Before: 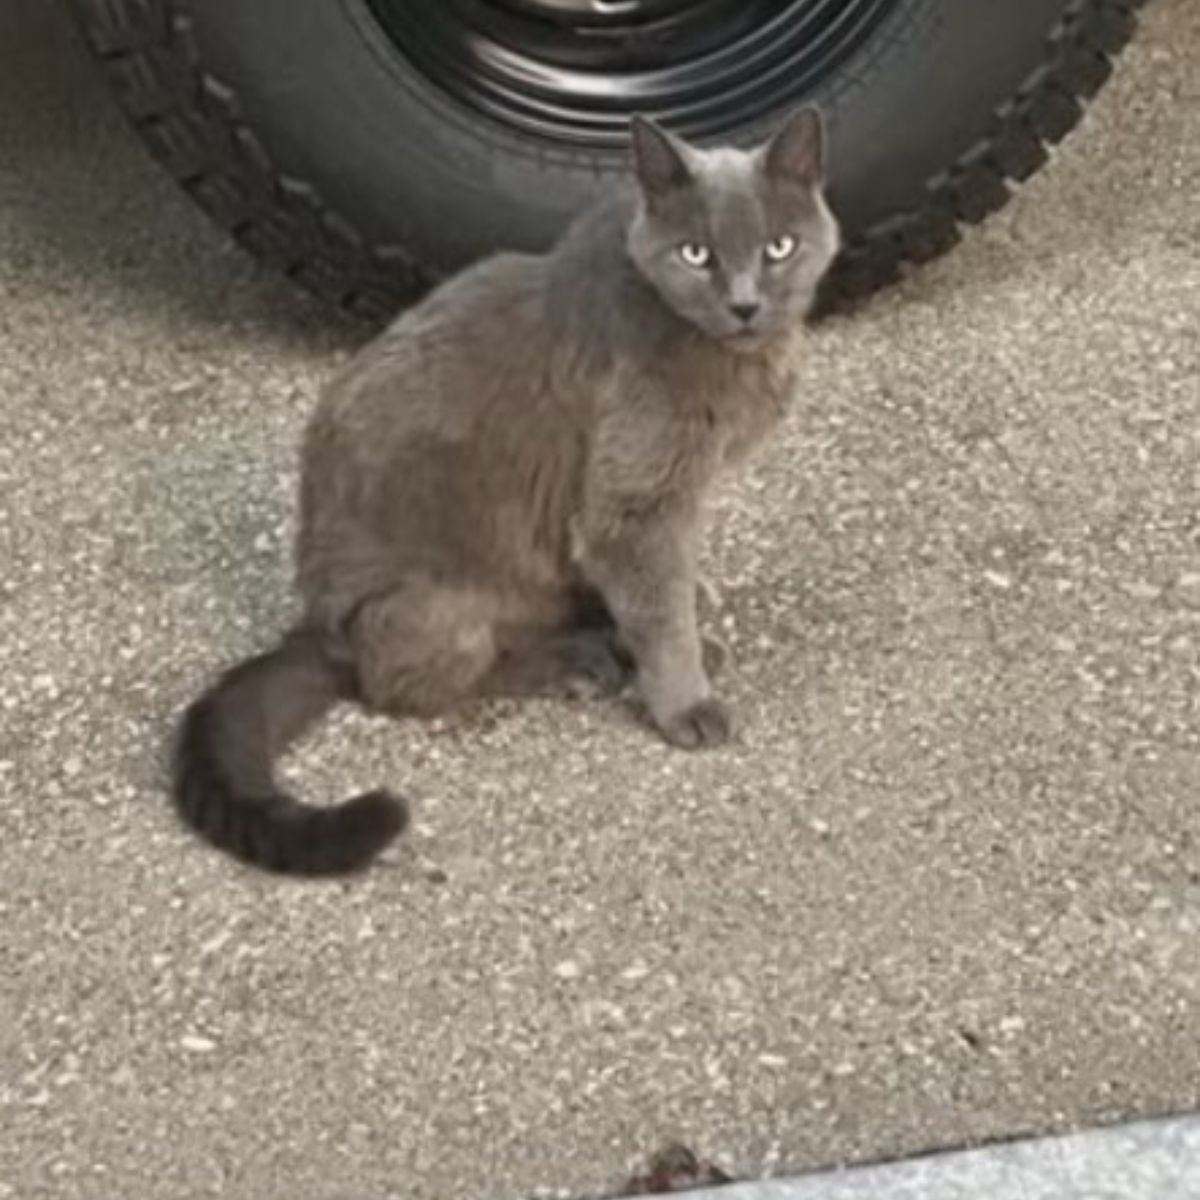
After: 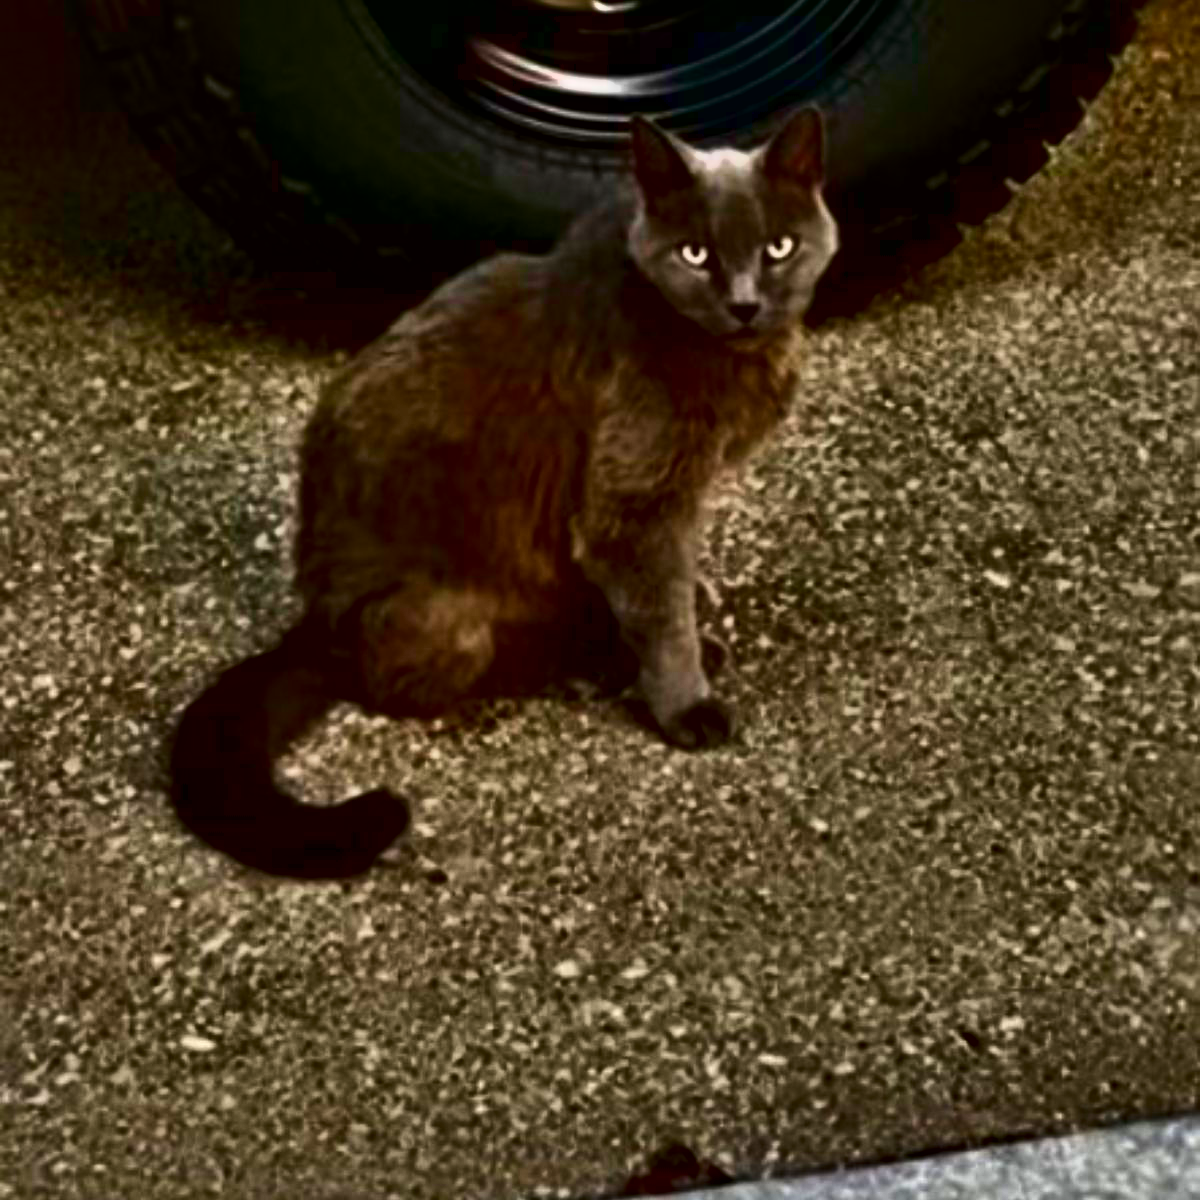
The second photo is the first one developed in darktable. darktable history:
shadows and highlights: soften with gaussian
contrast brightness saturation: brightness -0.996, saturation 1
local contrast: mode bilateral grid, contrast 26, coarseness 61, detail 151%, midtone range 0.2
